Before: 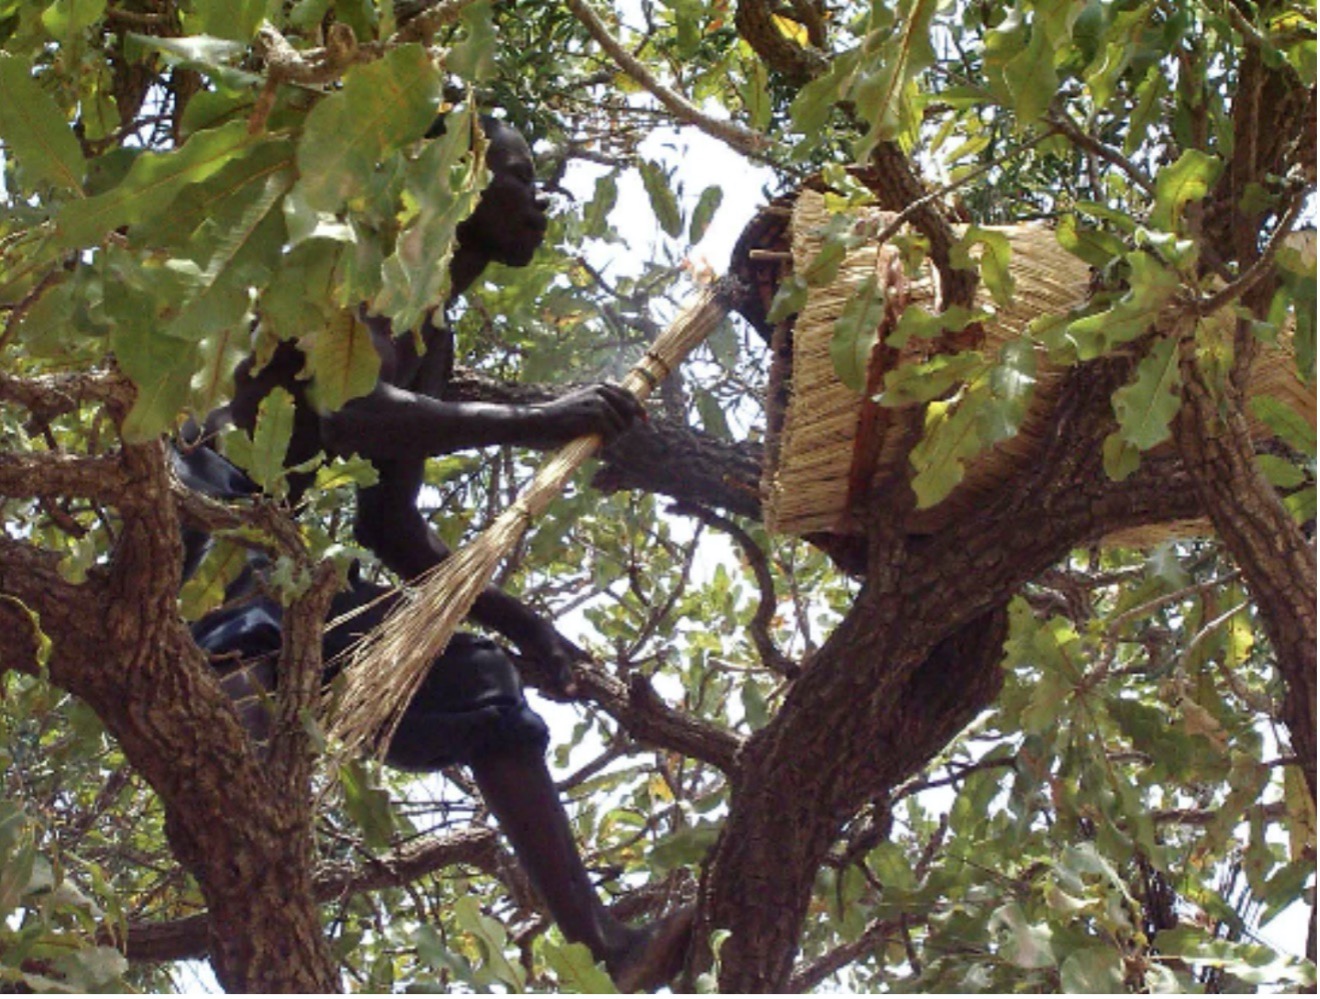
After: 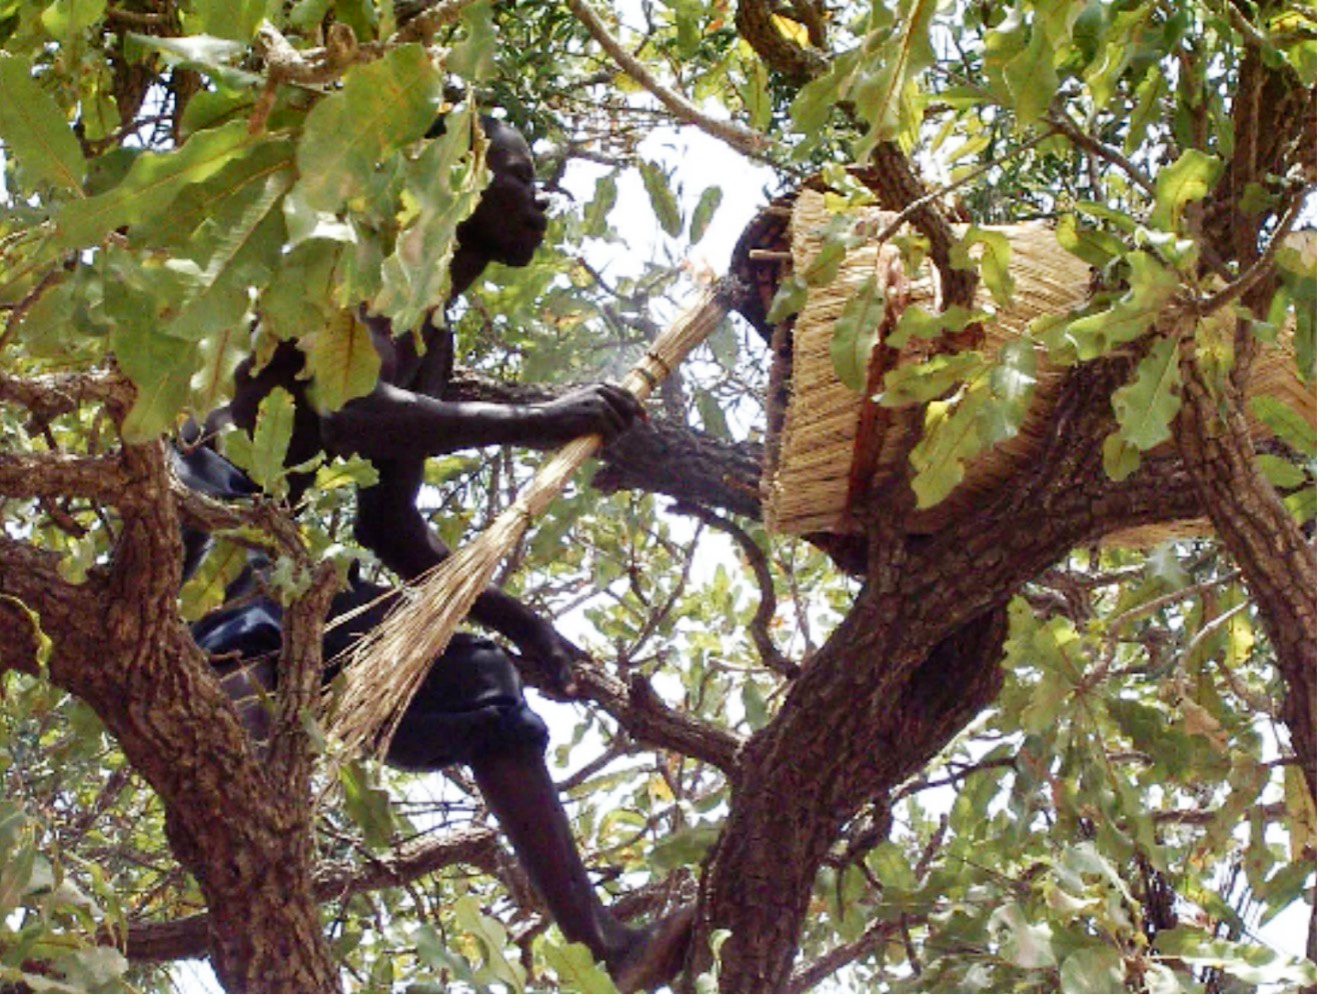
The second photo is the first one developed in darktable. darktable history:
tone curve: curves: ch0 [(0, 0) (0.051, 0.027) (0.096, 0.071) (0.219, 0.248) (0.428, 0.52) (0.596, 0.713) (0.727, 0.823) (0.859, 0.924) (1, 1)]; ch1 [(0, 0) (0.1, 0.038) (0.318, 0.221) (0.413, 0.325) (0.443, 0.412) (0.483, 0.474) (0.503, 0.501) (0.516, 0.515) (0.548, 0.575) (0.561, 0.596) (0.594, 0.647) (0.666, 0.701) (1, 1)]; ch2 [(0, 0) (0.453, 0.435) (0.479, 0.476) (0.504, 0.5) (0.52, 0.526) (0.557, 0.585) (0.583, 0.608) (0.824, 0.815) (1, 1)], preserve colors none
